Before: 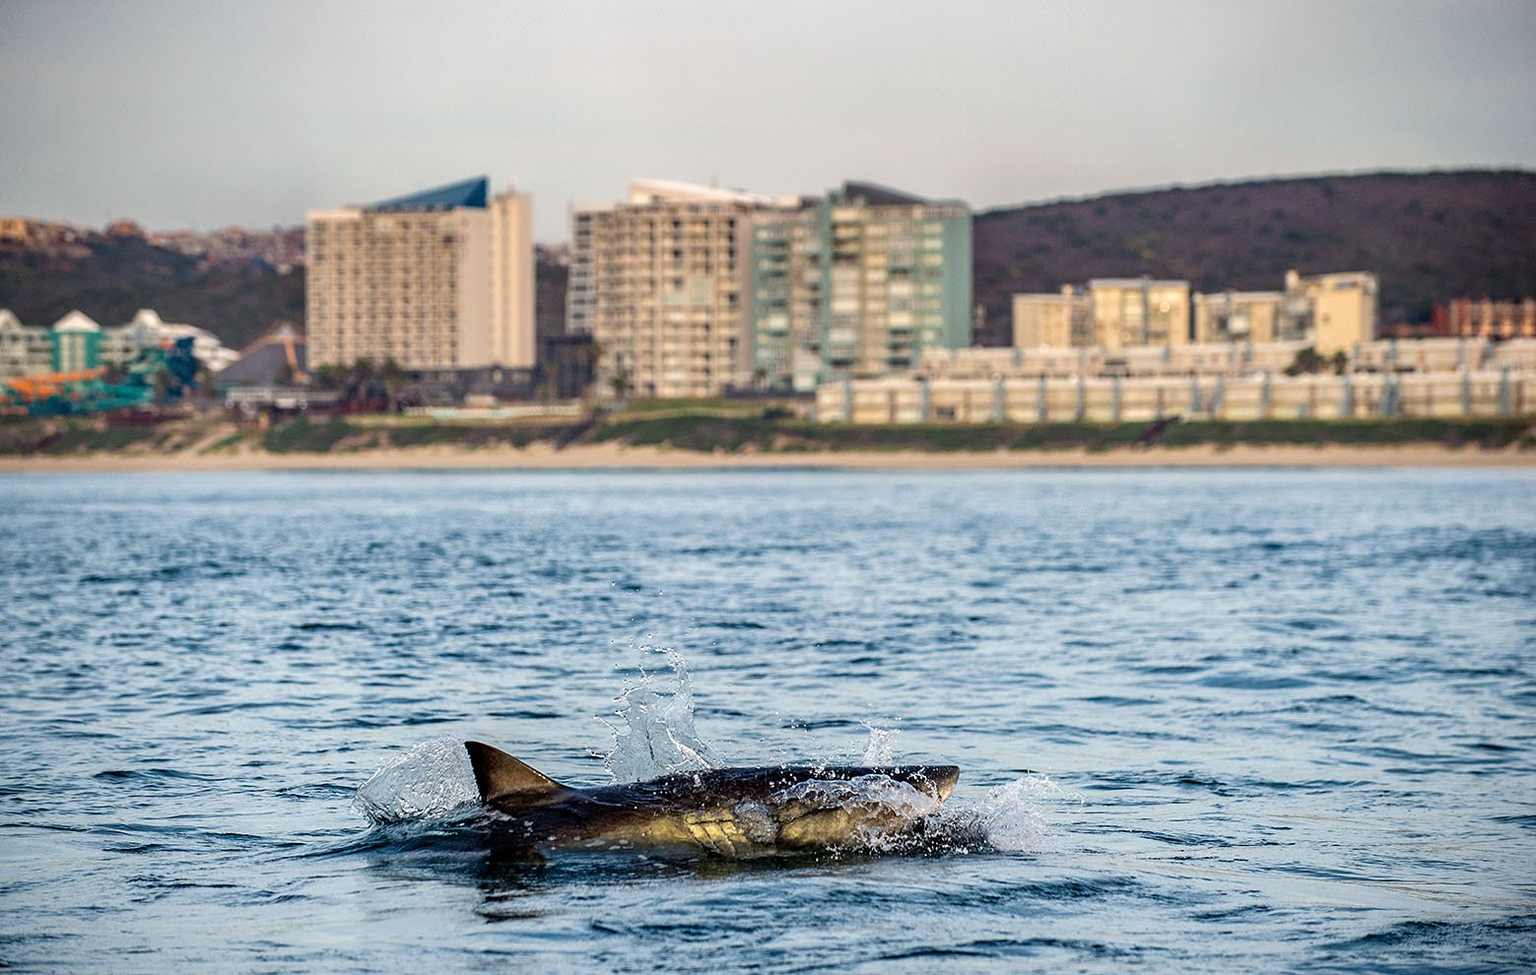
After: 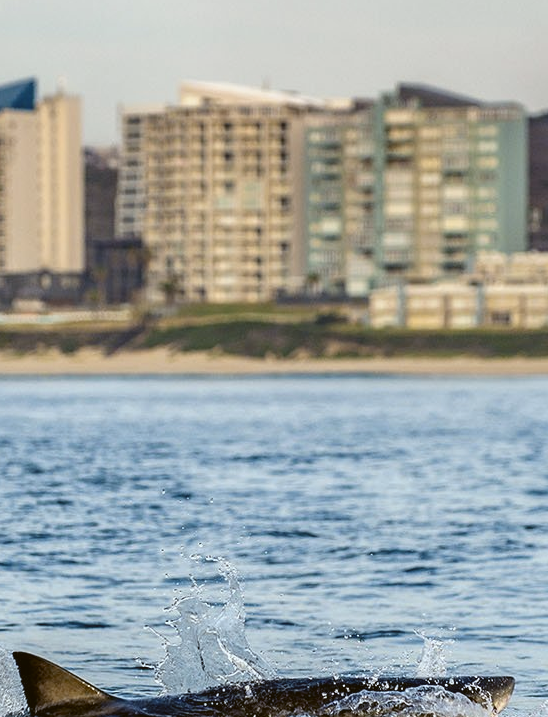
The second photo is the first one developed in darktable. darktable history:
color contrast: green-magenta contrast 0.8, blue-yellow contrast 1.1, unbound 0
color balance: lift [1.004, 1.002, 1.002, 0.998], gamma [1, 1.007, 1.002, 0.993], gain [1, 0.977, 1.013, 1.023], contrast -3.64%
rgb levels: preserve colors max RGB
crop and rotate: left 29.476%, top 10.214%, right 35.32%, bottom 17.333%
